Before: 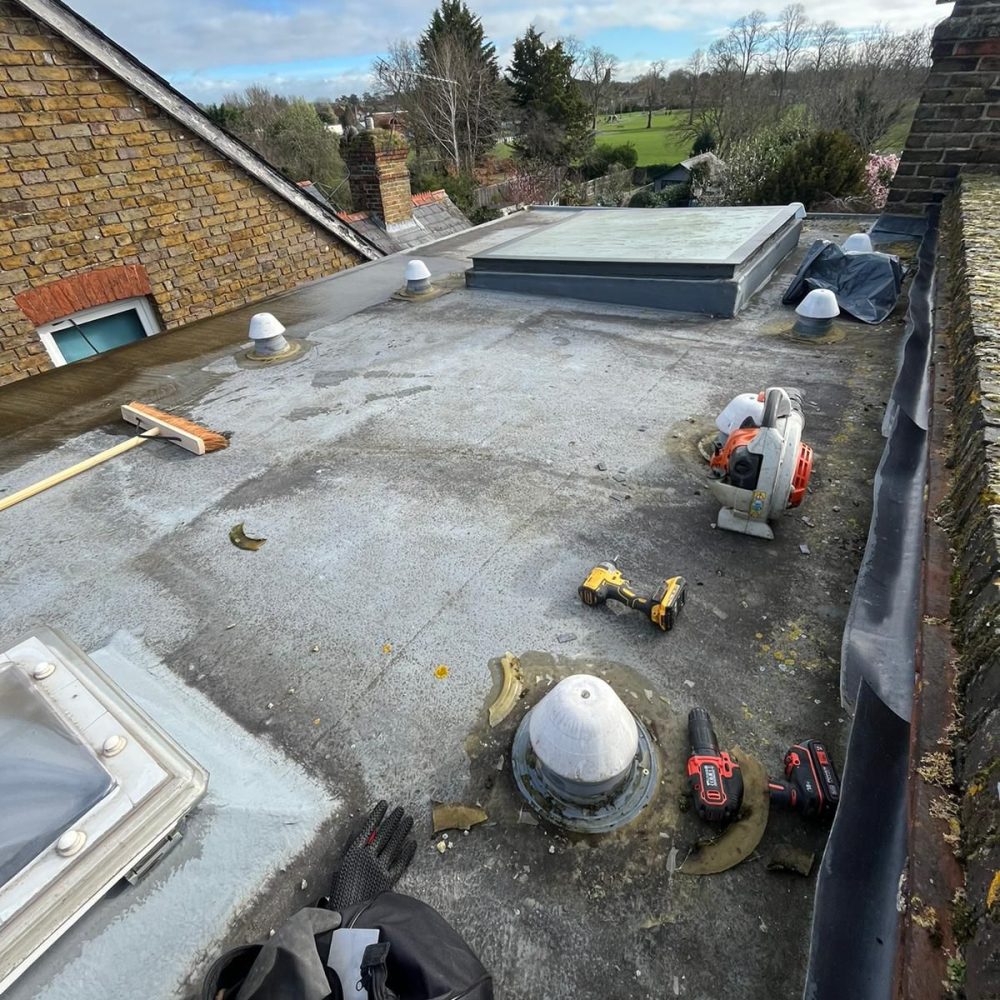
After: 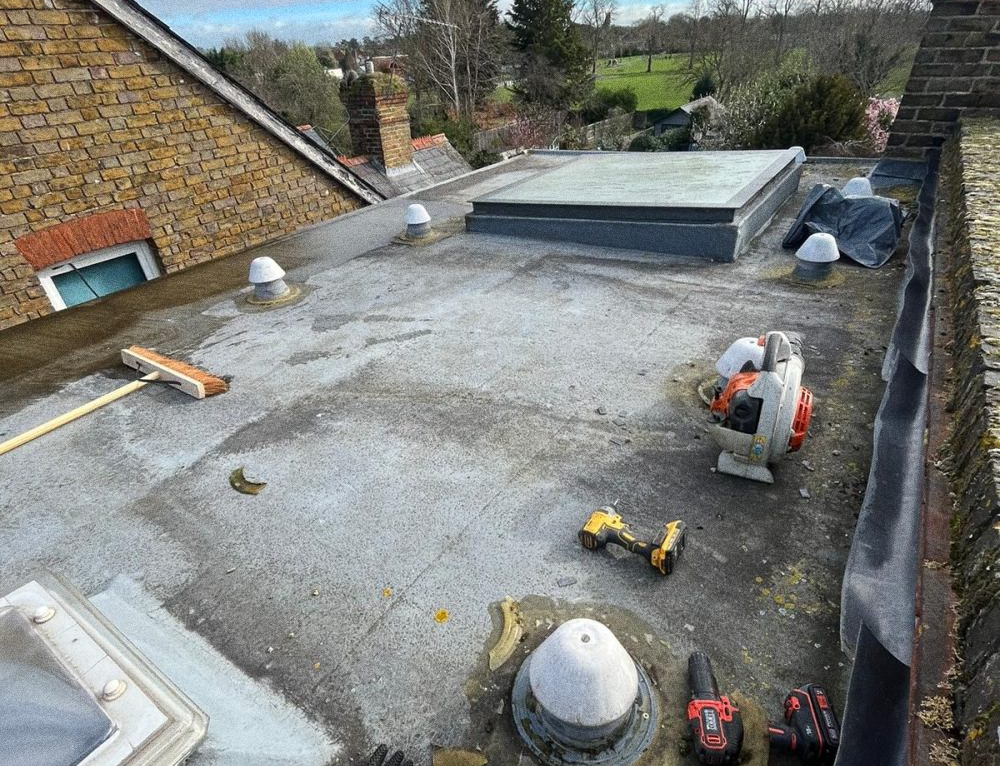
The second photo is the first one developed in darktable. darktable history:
grain: coarseness 0.09 ISO, strength 40%
crop: top 5.667%, bottom 17.637%
